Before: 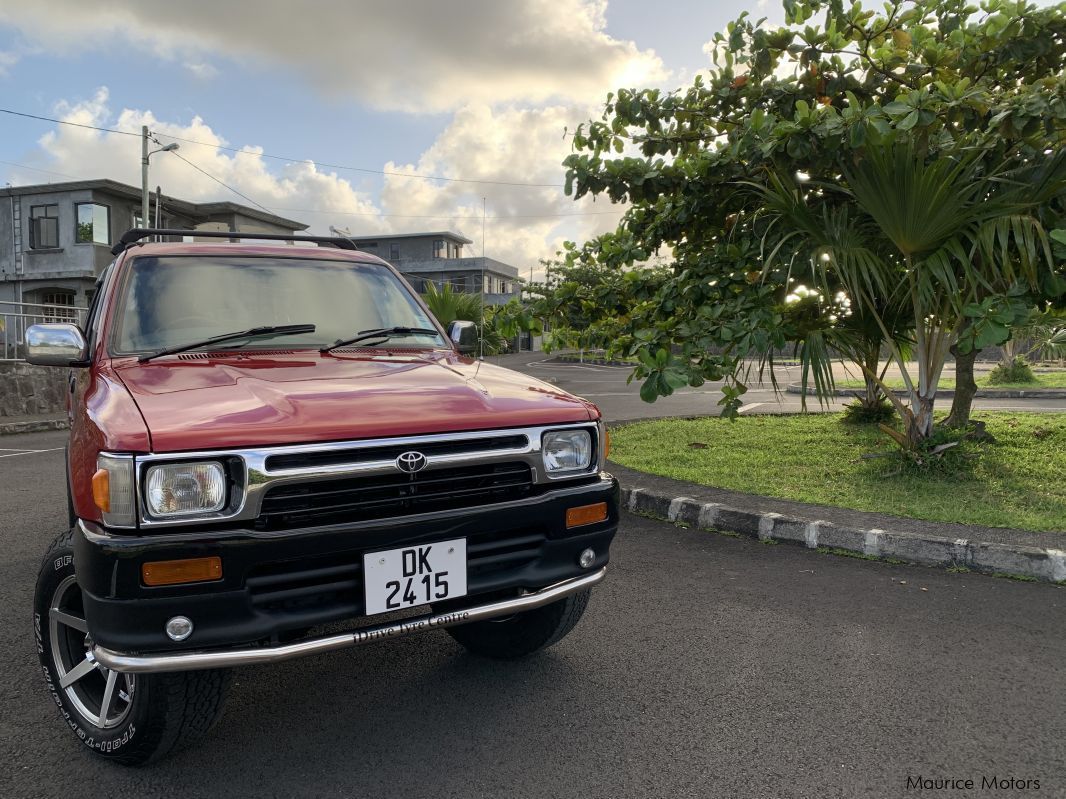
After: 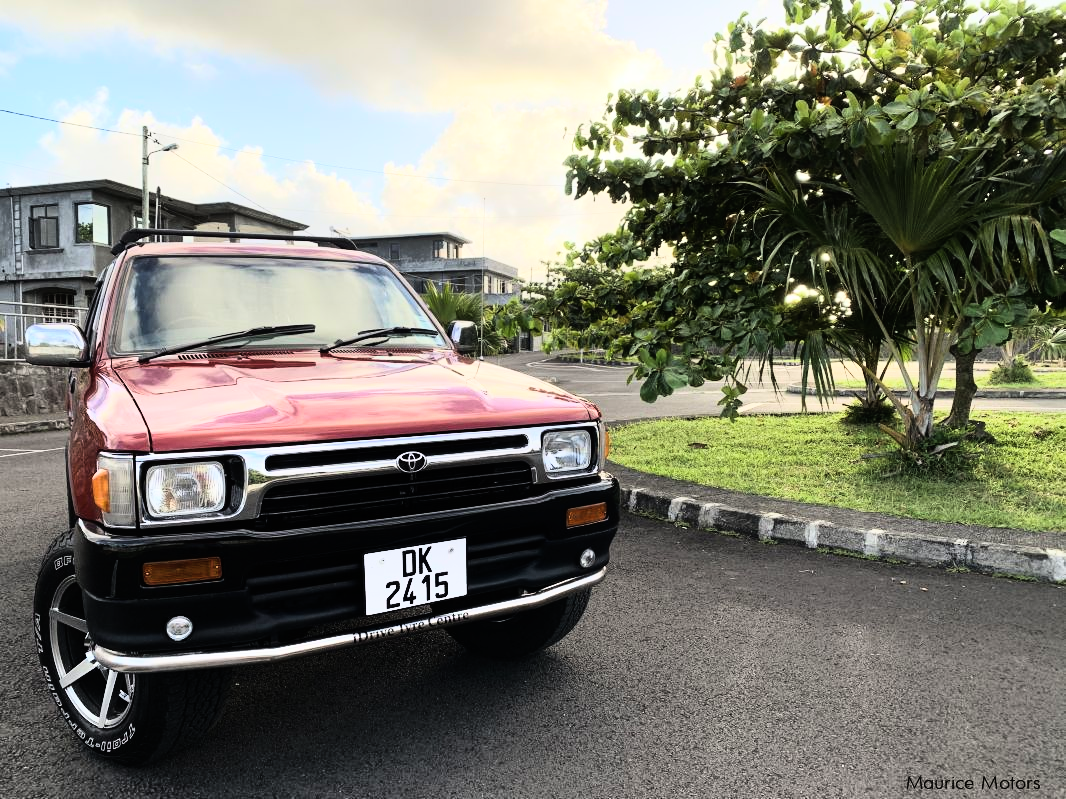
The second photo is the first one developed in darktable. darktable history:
rgb curve: curves: ch0 [(0, 0) (0.21, 0.15) (0.24, 0.21) (0.5, 0.75) (0.75, 0.96) (0.89, 0.99) (1, 1)]; ch1 [(0, 0.02) (0.21, 0.13) (0.25, 0.2) (0.5, 0.67) (0.75, 0.9) (0.89, 0.97) (1, 1)]; ch2 [(0, 0.02) (0.21, 0.13) (0.25, 0.2) (0.5, 0.67) (0.75, 0.9) (0.89, 0.97) (1, 1)], compensate middle gray true
contrast equalizer: octaves 7, y [[0.6 ×6], [0.55 ×6], [0 ×6], [0 ×6], [0 ×6]], mix -0.36
shadows and highlights: low approximation 0.01, soften with gaussian
